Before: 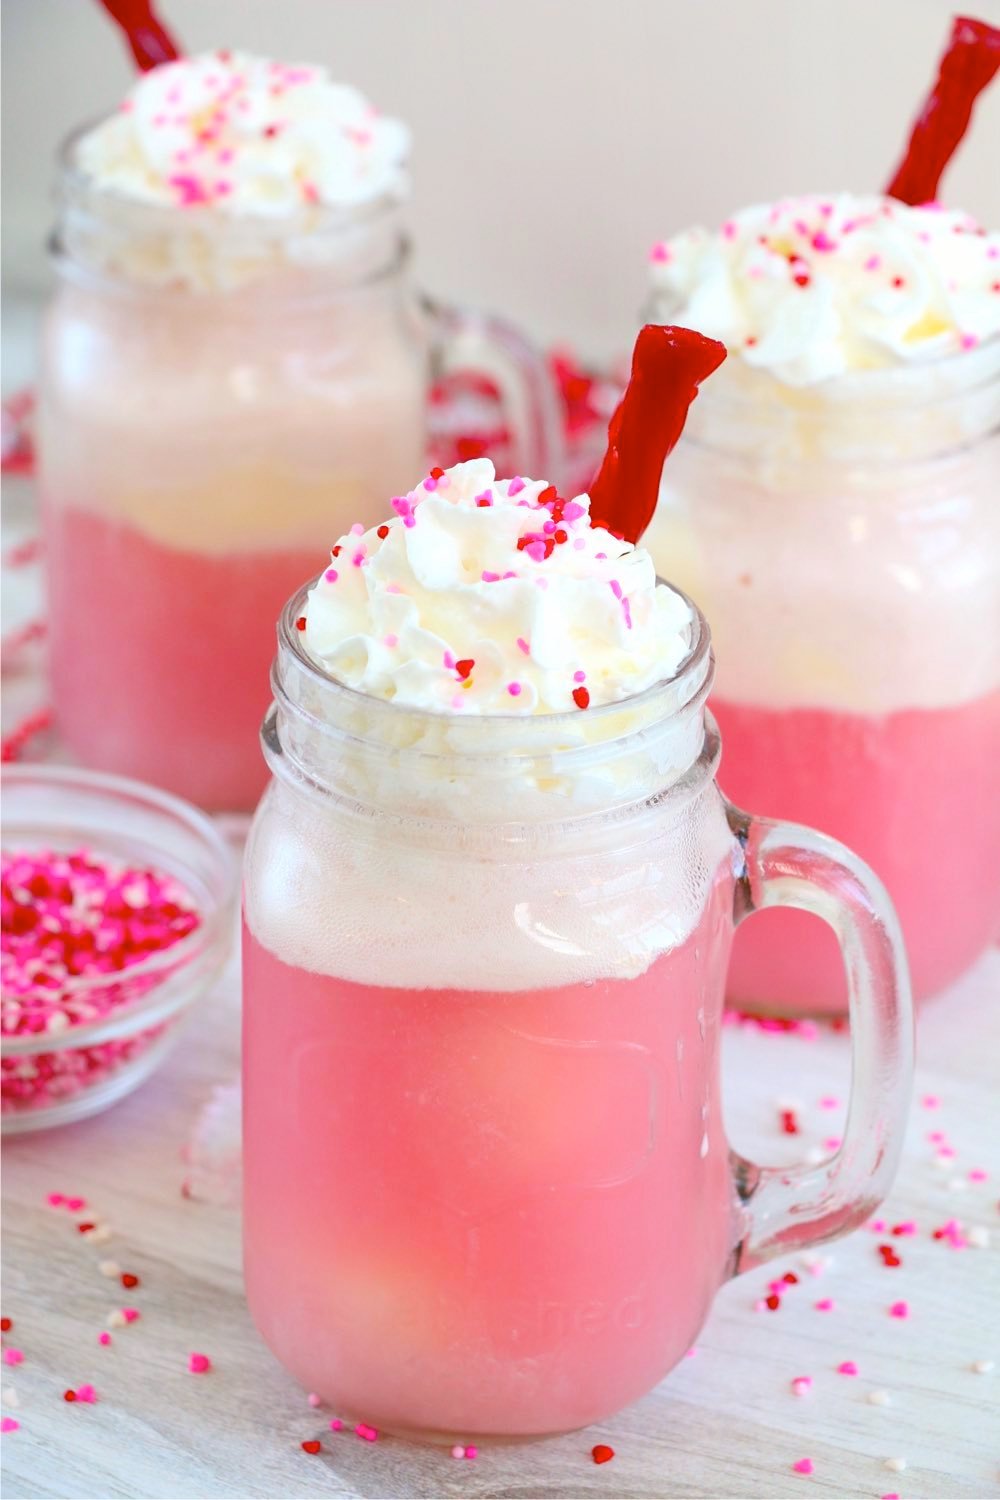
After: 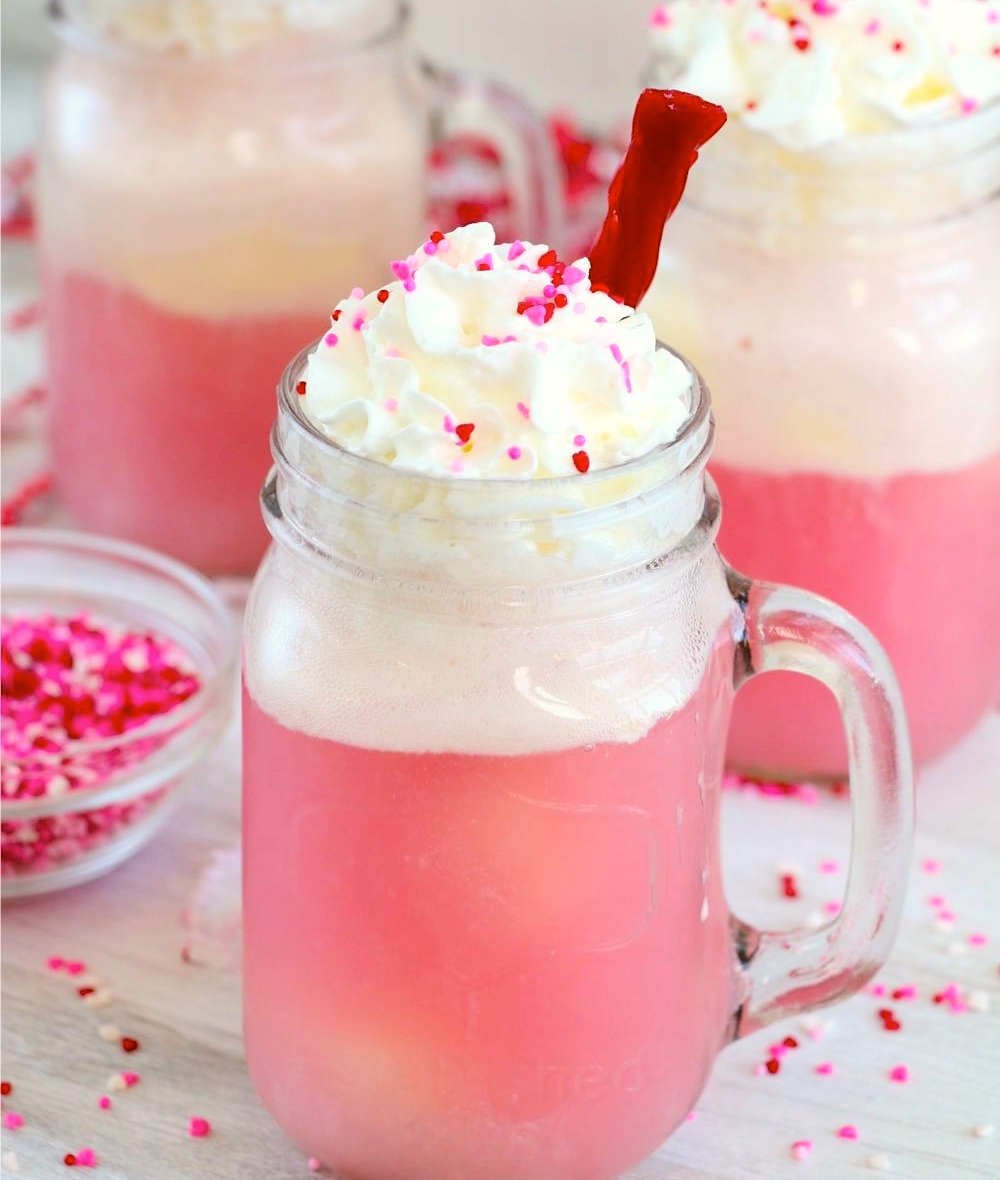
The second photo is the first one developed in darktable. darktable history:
color correction: highlights b* 3.02
base curve: curves: ch0 [(0, 0) (0.073, 0.04) (0.157, 0.139) (0.492, 0.492) (0.758, 0.758) (1, 1)]
crop and rotate: top 15.851%, bottom 5.465%
